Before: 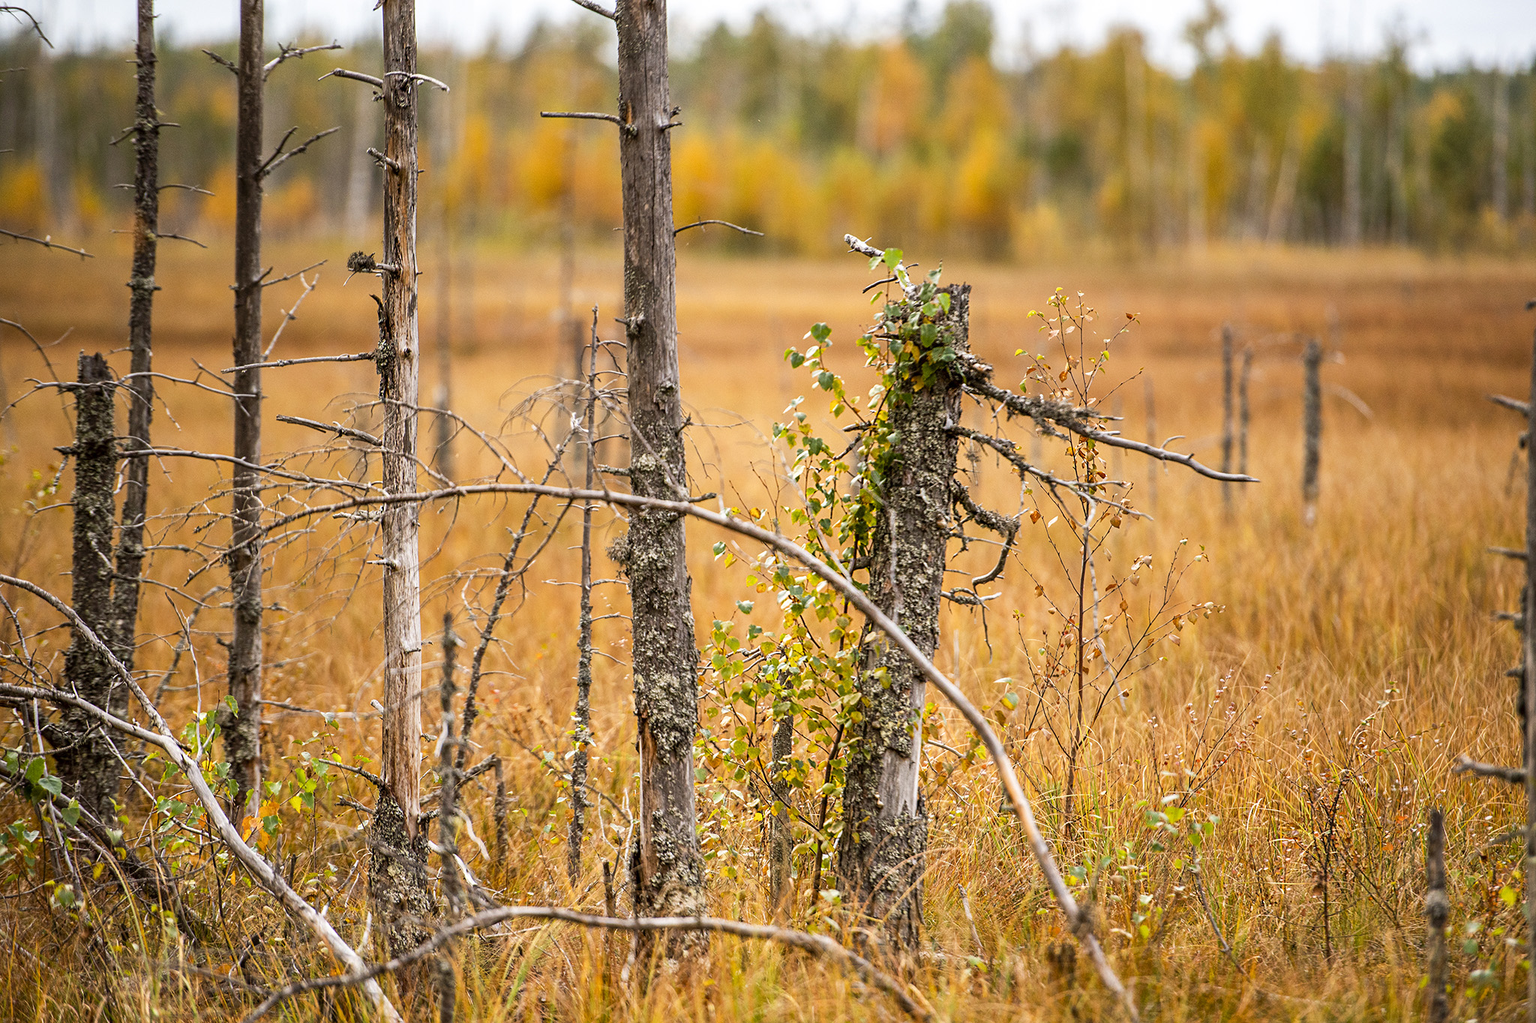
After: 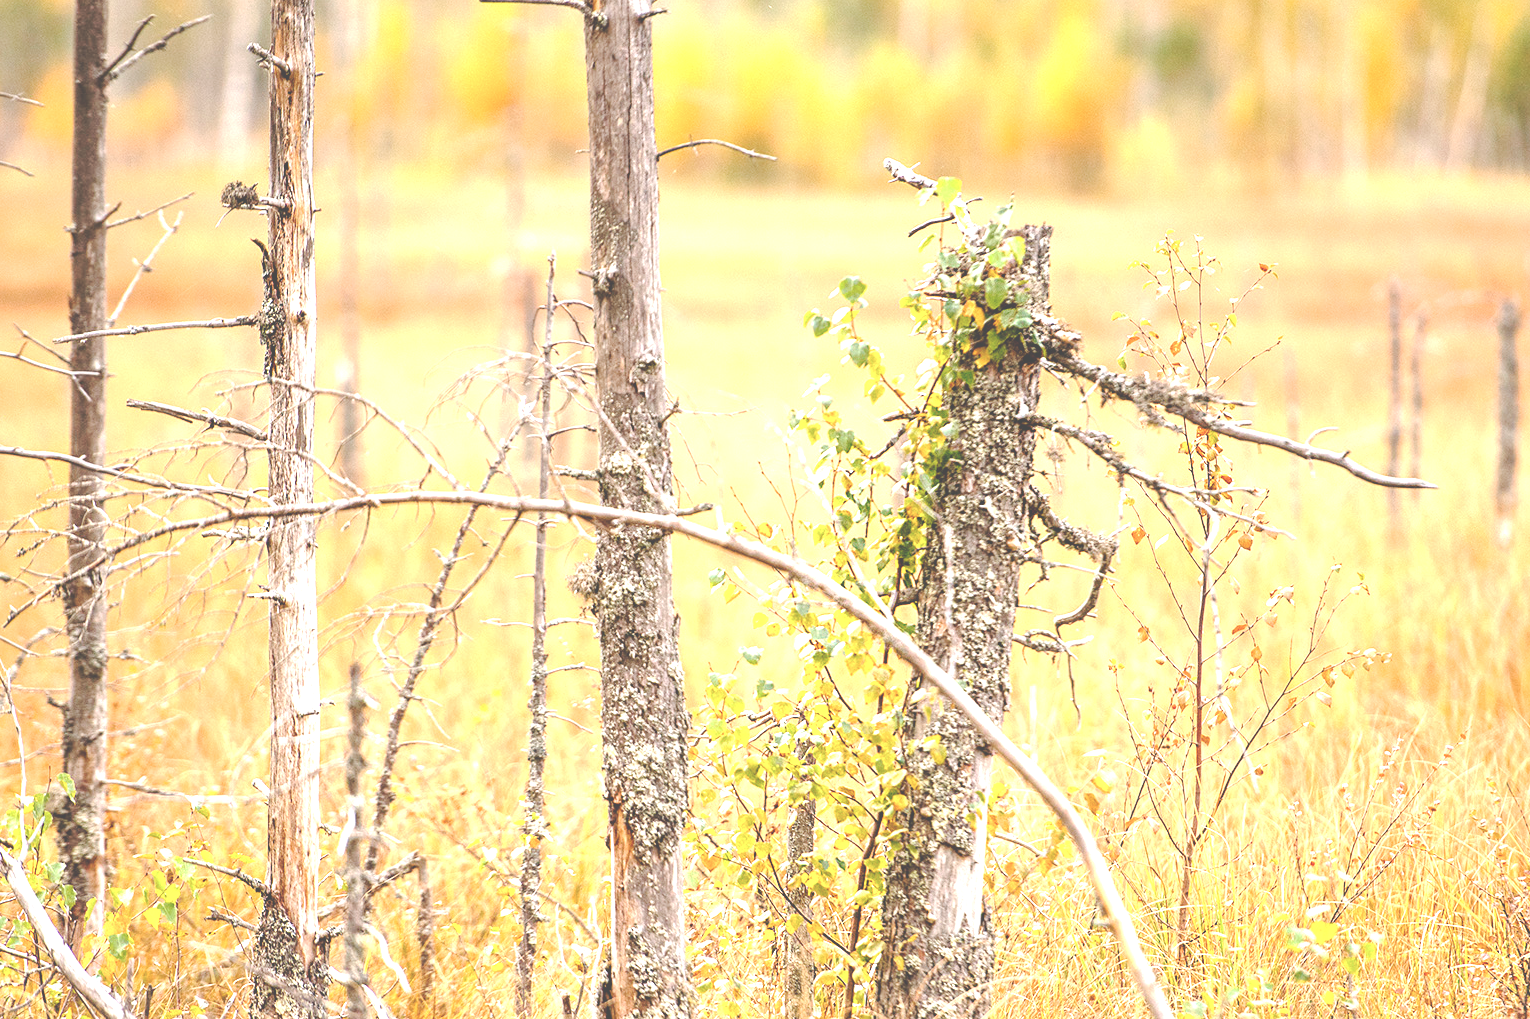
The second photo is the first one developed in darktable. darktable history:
crop and rotate: left 11.831%, top 11.346%, right 13.429%, bottom 13.899%
tone curve: curves: ch0 [(0, 0) (0.003, 0.036) (0.011, 0.039) (0.025, 0.039) (0.044, 0.043) (0.069, 0.05) (0.1, 0.072) (0.136, 0.102) (0.177, 0.144) (0.224, 0.204) (0.277, 0.288) (0.335, 0.384) (0.399, 0.477) (0.468, 0.575) (0.543, 0.652) (0.623, 0.724) (0.709, 0.785) (0.801, 0.851) (0.898, 0.915) (1, 1)], preserve colors none
exposure: black level correction -0.023, exposure 1.397 EV, compensate highlight preservation false
